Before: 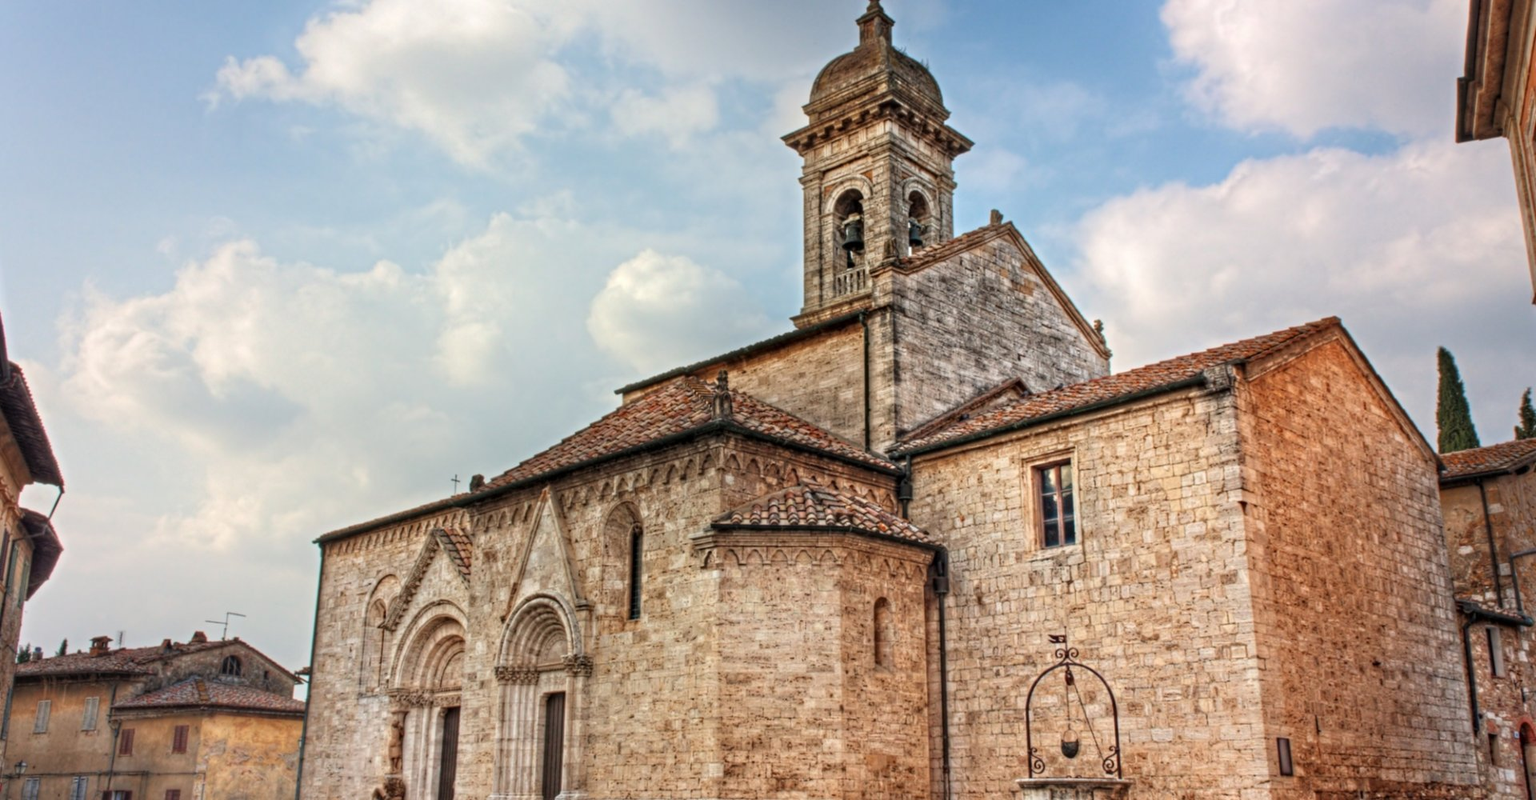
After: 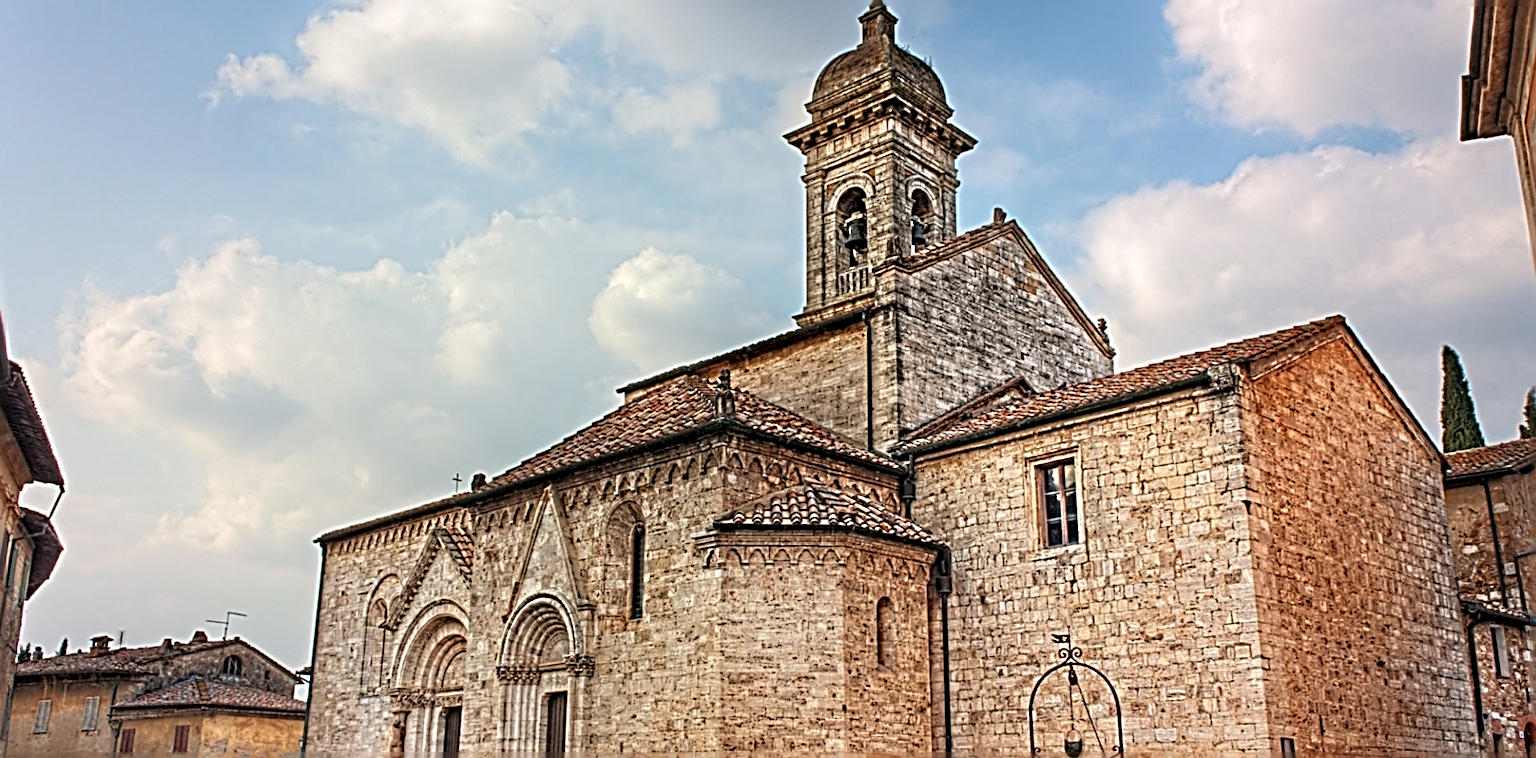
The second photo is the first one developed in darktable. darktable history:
sharpen: radius 3.141, amount 1.746
crop: top 0.345%, right 0.263%, bottom 5.086%
